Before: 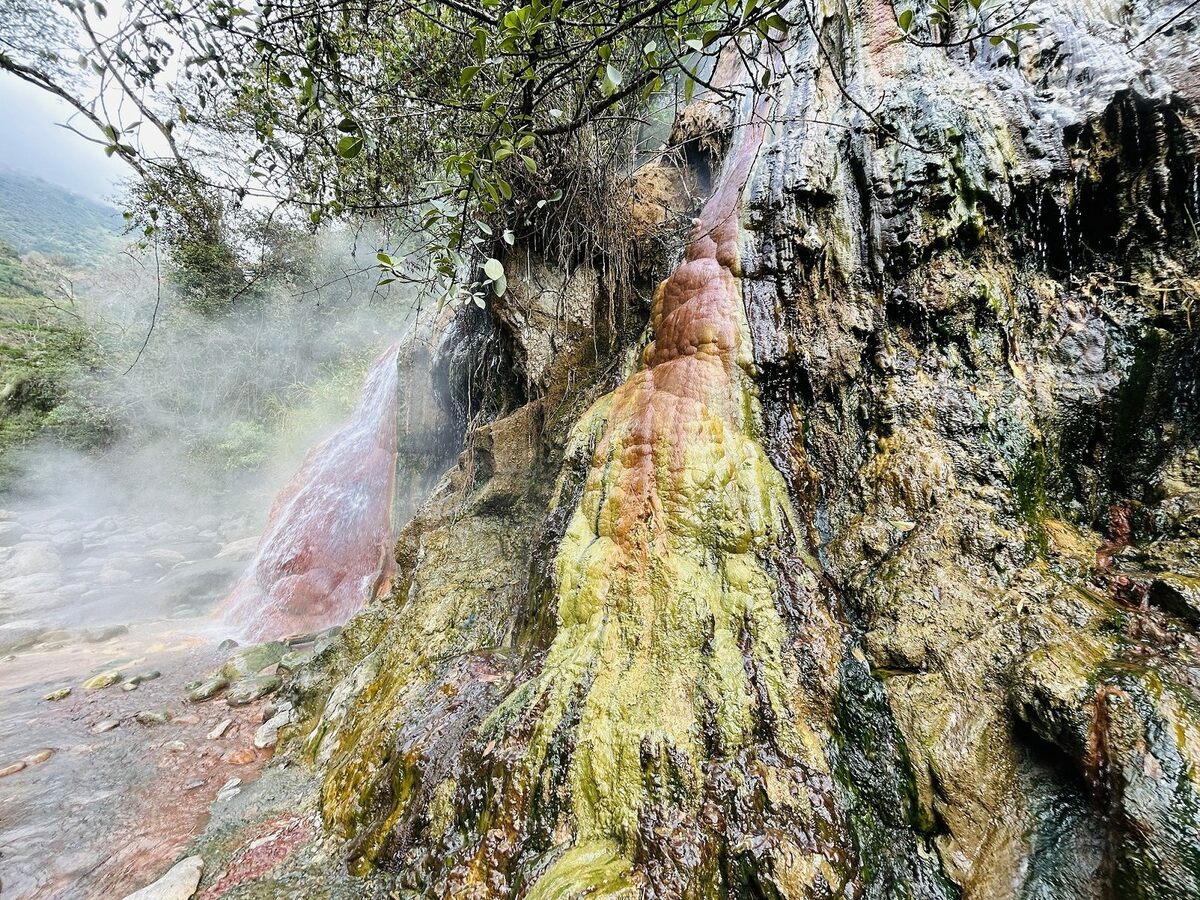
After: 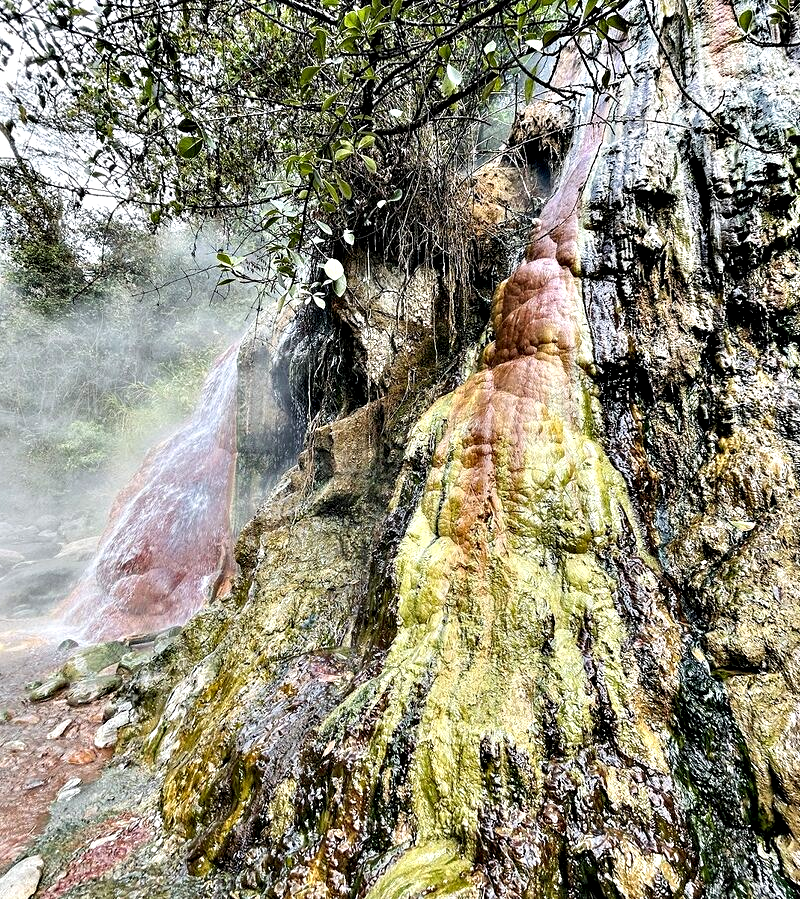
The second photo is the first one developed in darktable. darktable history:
crop and rotate: left 13.384%, right 19.917%
contrast equalizer: octaves 7, y [[0.6 ×6], [0.55 ×6], [0 ×6], [0 ×6], [0 ×6]]
